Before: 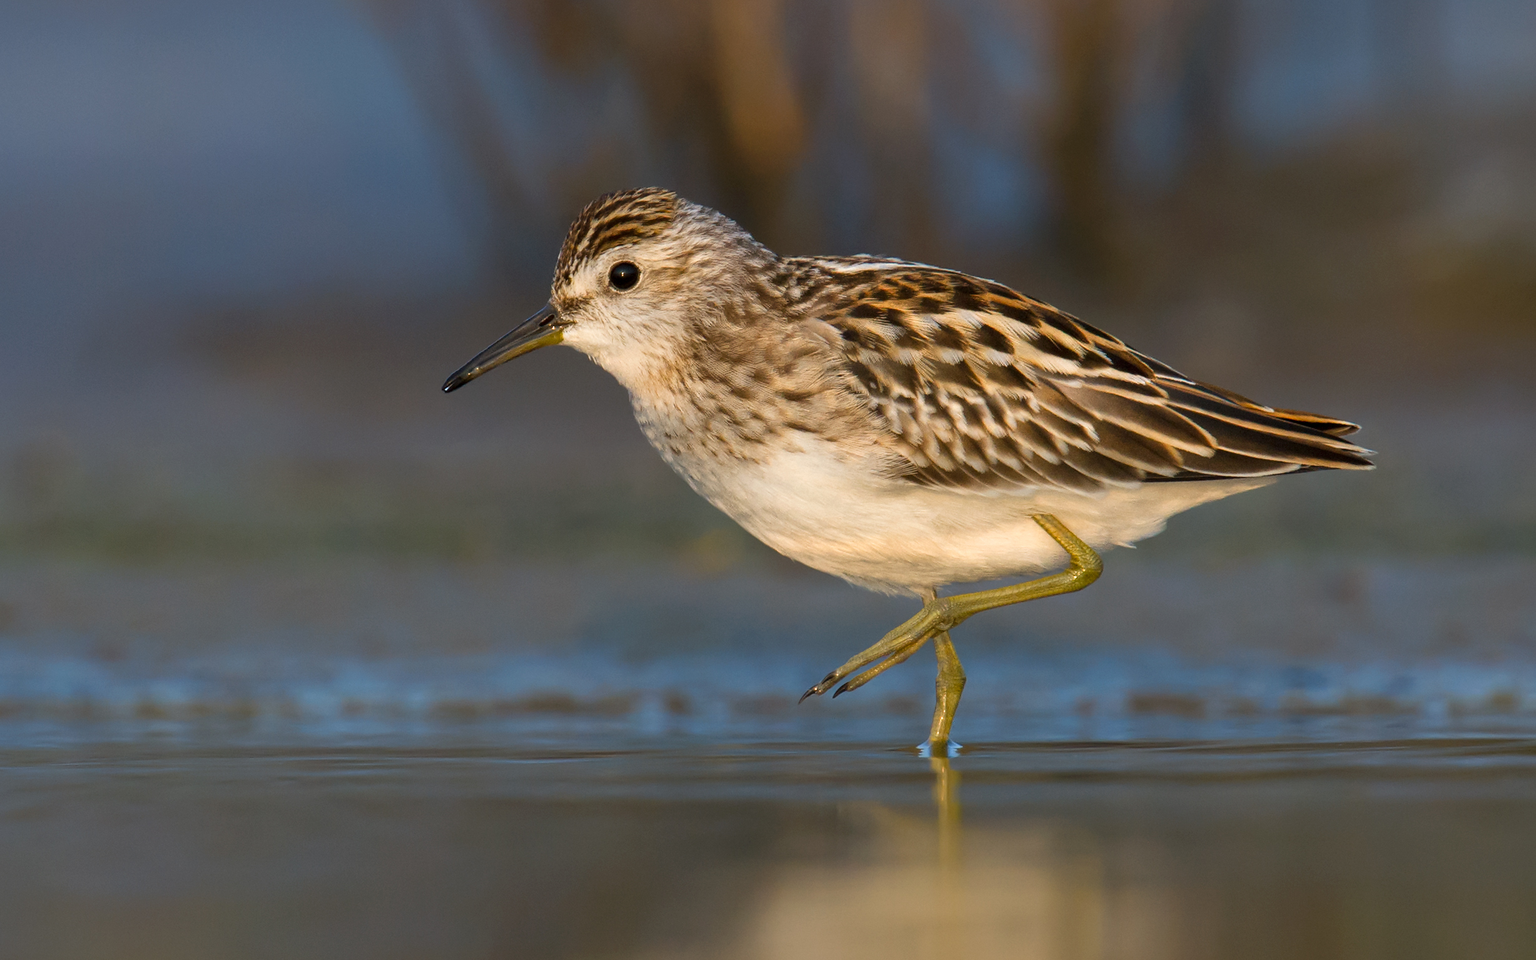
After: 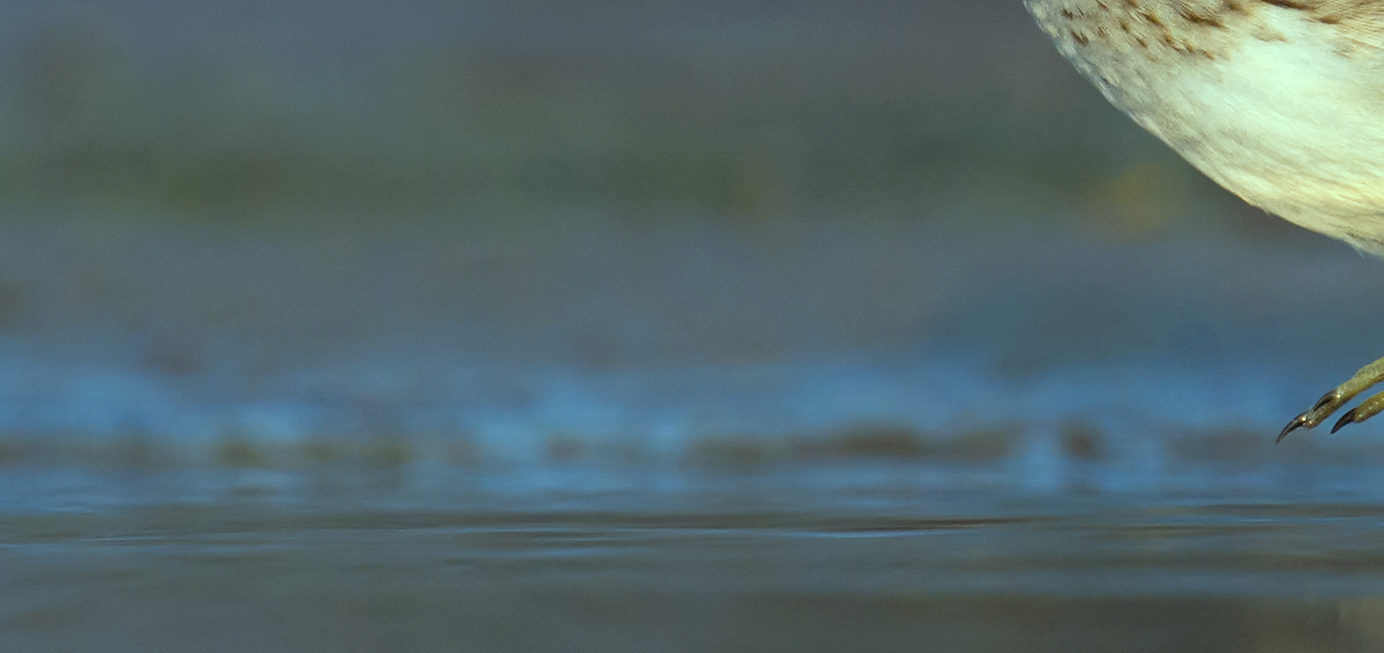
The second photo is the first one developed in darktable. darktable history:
color balance: mode lift, gamma, gain (sRGB), lift [0.997, 0.979, 1.021, 1.011], gamma [1, 1.084, 0.916, 0.998], gain [1, 0.87, 1.13, 1.101], contrast 4.55%, contrast fulcrum 38.24%, output saturation 104.09%
crop: top 44.483%, right 43.593%, bottom 12.892%
